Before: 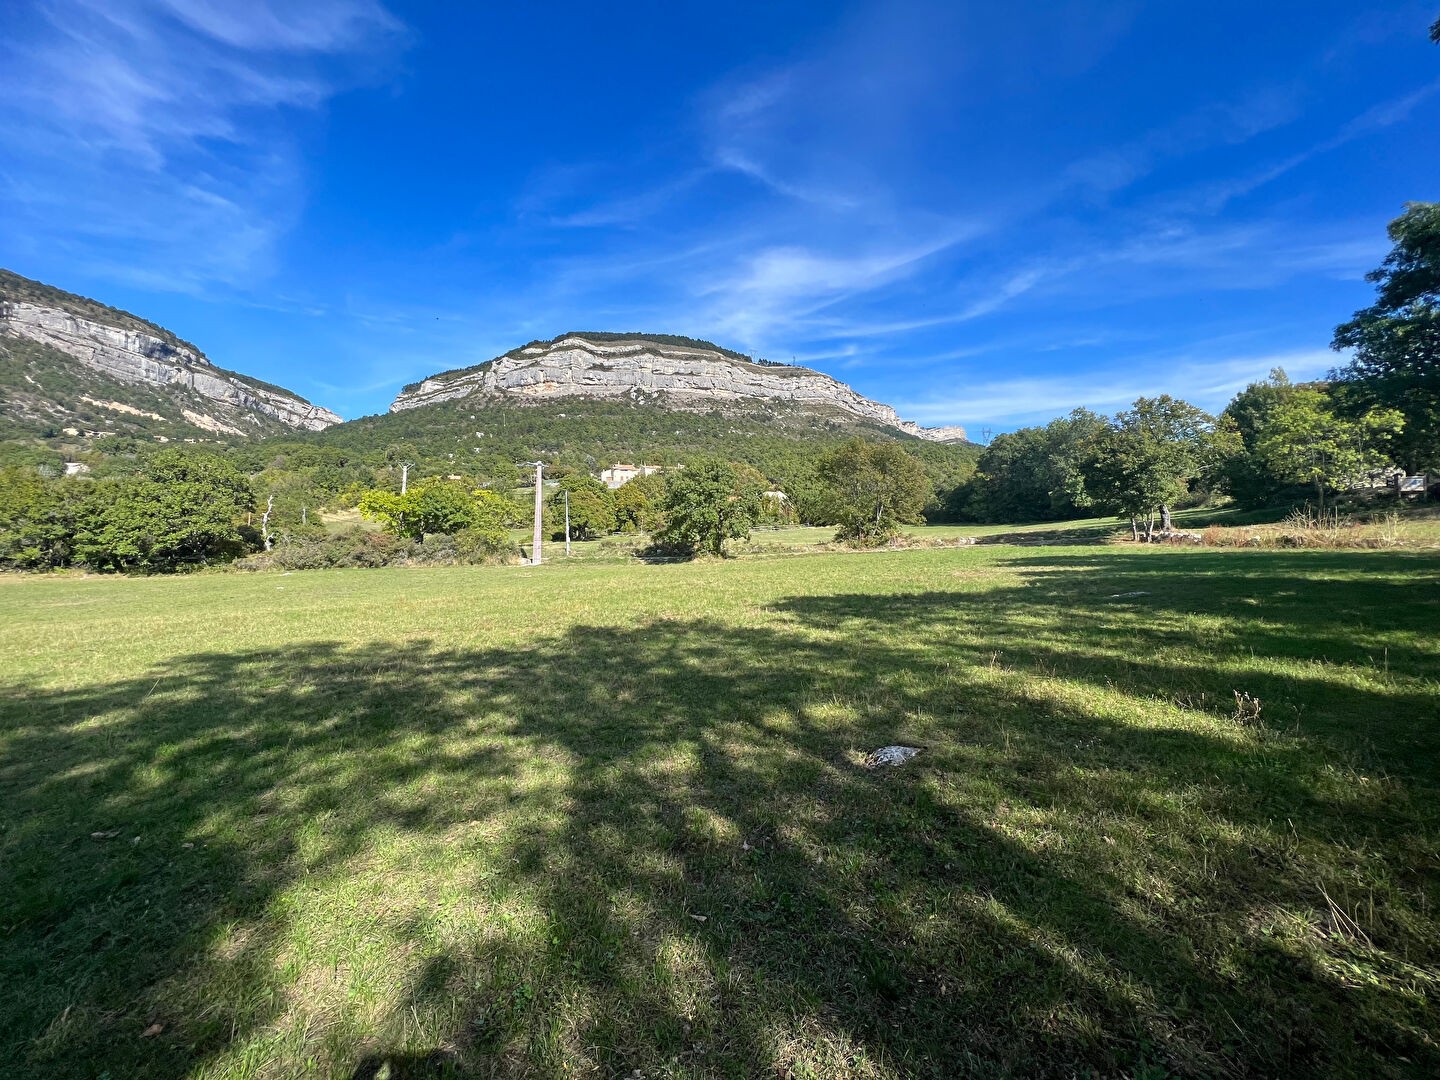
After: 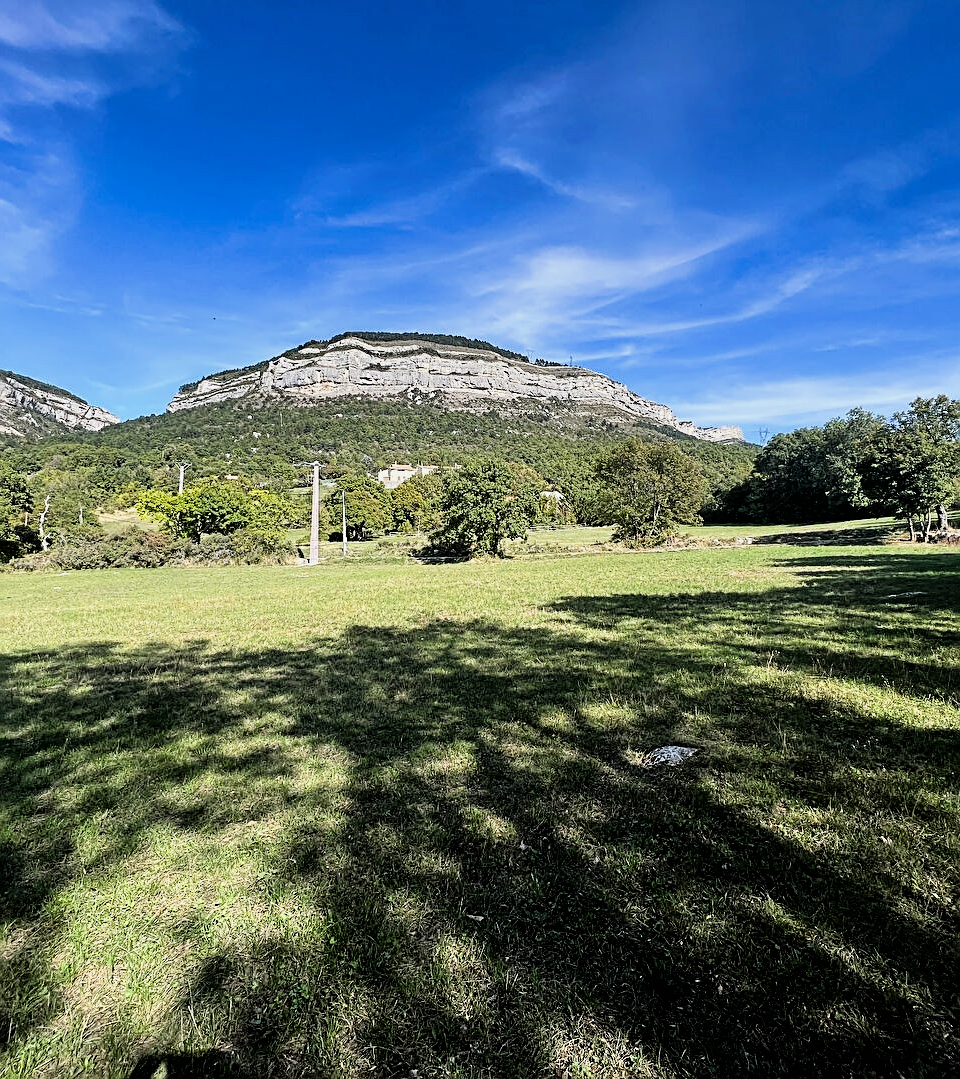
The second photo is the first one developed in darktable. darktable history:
sharpen: on, module defaults
crop and rotate: left 15.546%, right 17.787%
filmic rgb: black relative exposure -5 EV, white relative exposure 3.5 EV, hardness 3.19, contrast 1.4, highlights saturation mix -30%
shadows and highlights: shadows 0, highlights 40
